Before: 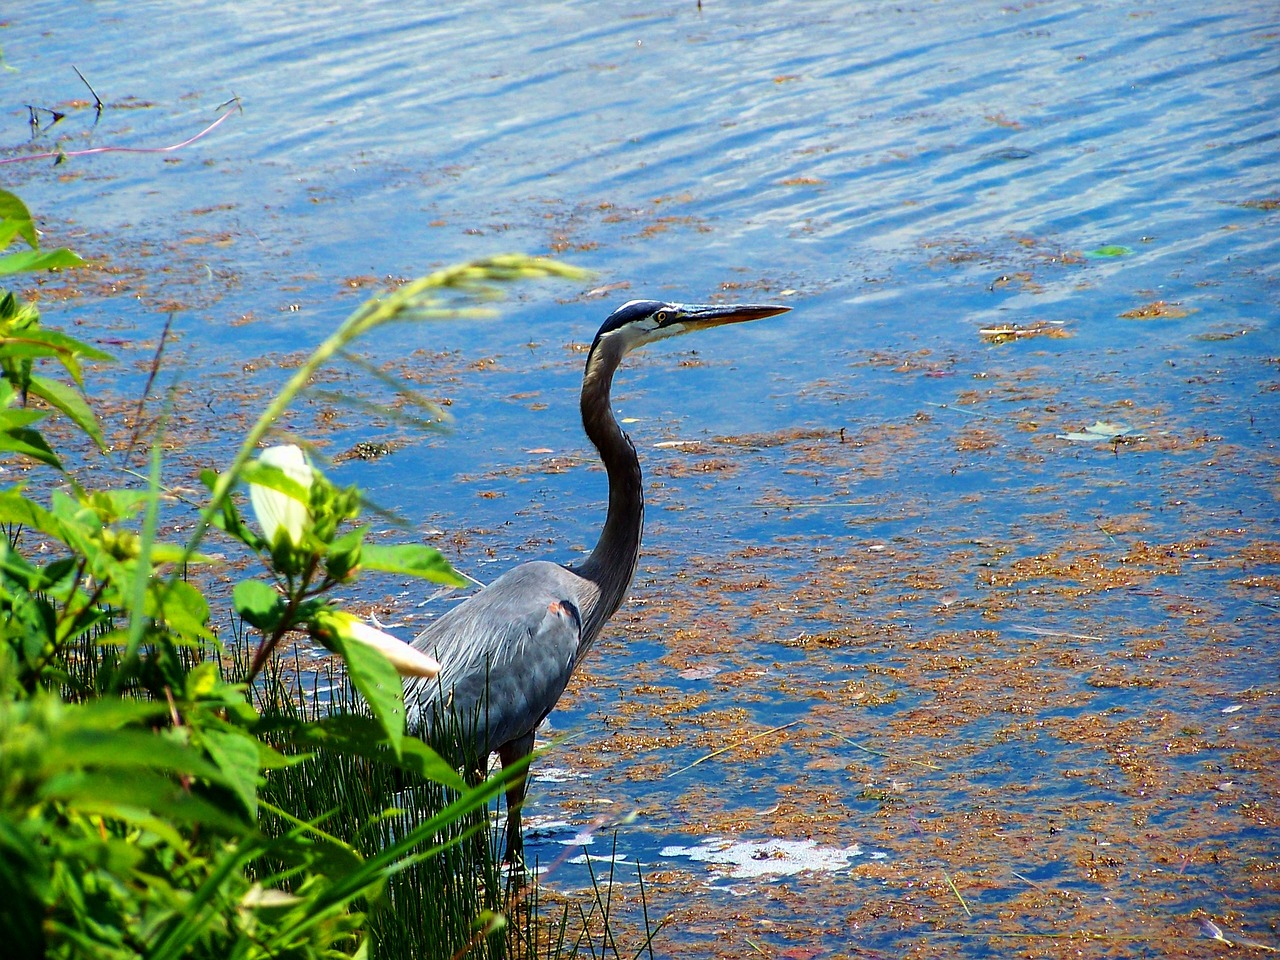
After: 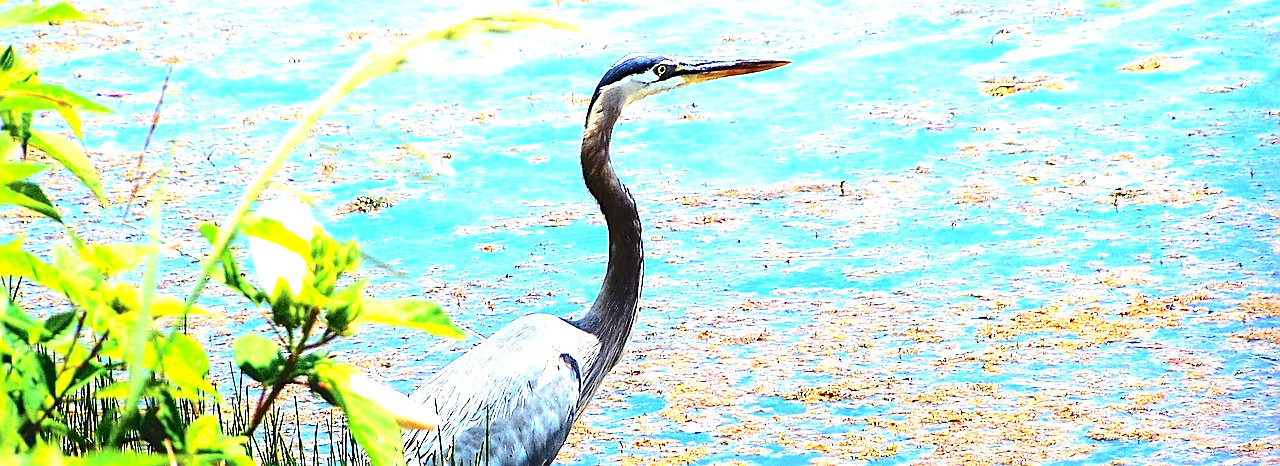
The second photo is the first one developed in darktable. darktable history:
sharpen: radius 1.972
crop and rotate: top 25.796%, bottom 25.649%
tone equalizer: -8 EV -0.749 EV, -7 EV -0.732 EV, -6 EV -0.626 EV, -5 EV -0.379 EV, -3 EV 0.388 EV, -2 EV 0.6 EV, -1 EV 0.699 EV, +0 EV 0.749 EV, mask exposure compensation -0.508 EV
tone curve: curves: ch0 [(0, 0) (0.003, 0.09) (0.011, 0.095) (0.025, 0.097) (0.044, 0.108) (0.069, 0.117) (0.1, 0.129) (0.136, 0.151) (0.177, 0.185) (0.224, 0.229) (0.277, 0.299) (0.335, 0.379) (0.399, 0.469) (0.468, 0.55) (0.543, 0.629) (0.623, 0.702) (0.709, 0.775) (0.801, 0.85) (0.898, 0.91) (1, 1)], color space Lab, independent channels, preserve colors none
exposure: black level correction 0, exposure 1.391 EV, compensate exposure bias true, compensate highlight preservation false
